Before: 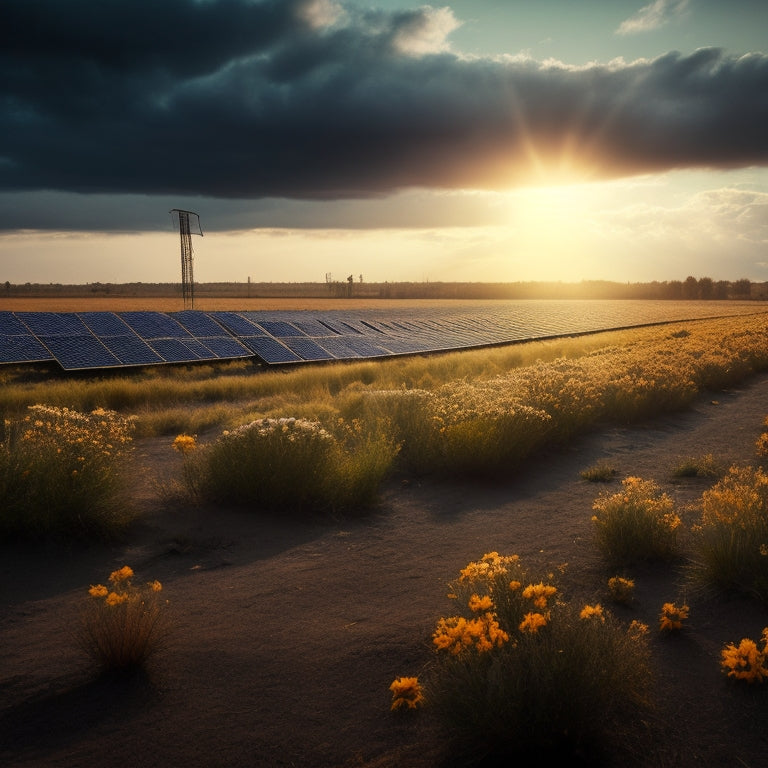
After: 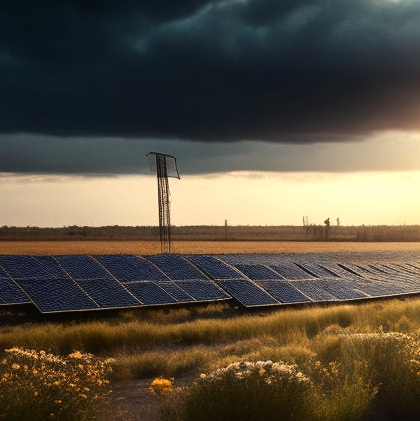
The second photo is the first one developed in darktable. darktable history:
tone equalizer: -8 EV -0.417 EV, -7 EV -0.389 EV, -6 EV -0.333 EV, -5 EV -0.222 EV, -3 EV 0.222 EV, -2 EV 0.333 EV, -1 EV 0.389 EV, +0 EV 0.417 EV, edges refinement/feathering 500, mask exposure compensation -1.57 EV, preserve details no
tone curve: curves: ch0 [(0, 0) (0.003, 0.01) (0.011, 0.015) (0.025, 0.023) (0.044, 0.037) (0.069, 0.055) (0.1, 0.08) (0.136, 0.114) (0.177, 0.155) (0.224, 0.201) (0.277, 0.254) (0.335, 0.319) (0.399, 0.387) (0.468, 0.459) (0.543, 0.544) (0.623, 0.634) (0.709, 0.731) (0.801, 0.827) (0.898, 0.921) (1, 1)], color space Lab, independent channels, preserve colors none
white balance: emerald 1
crop and rotate: left 3.047%, top 7.509%, right 42.236%, bottom 37.598%
